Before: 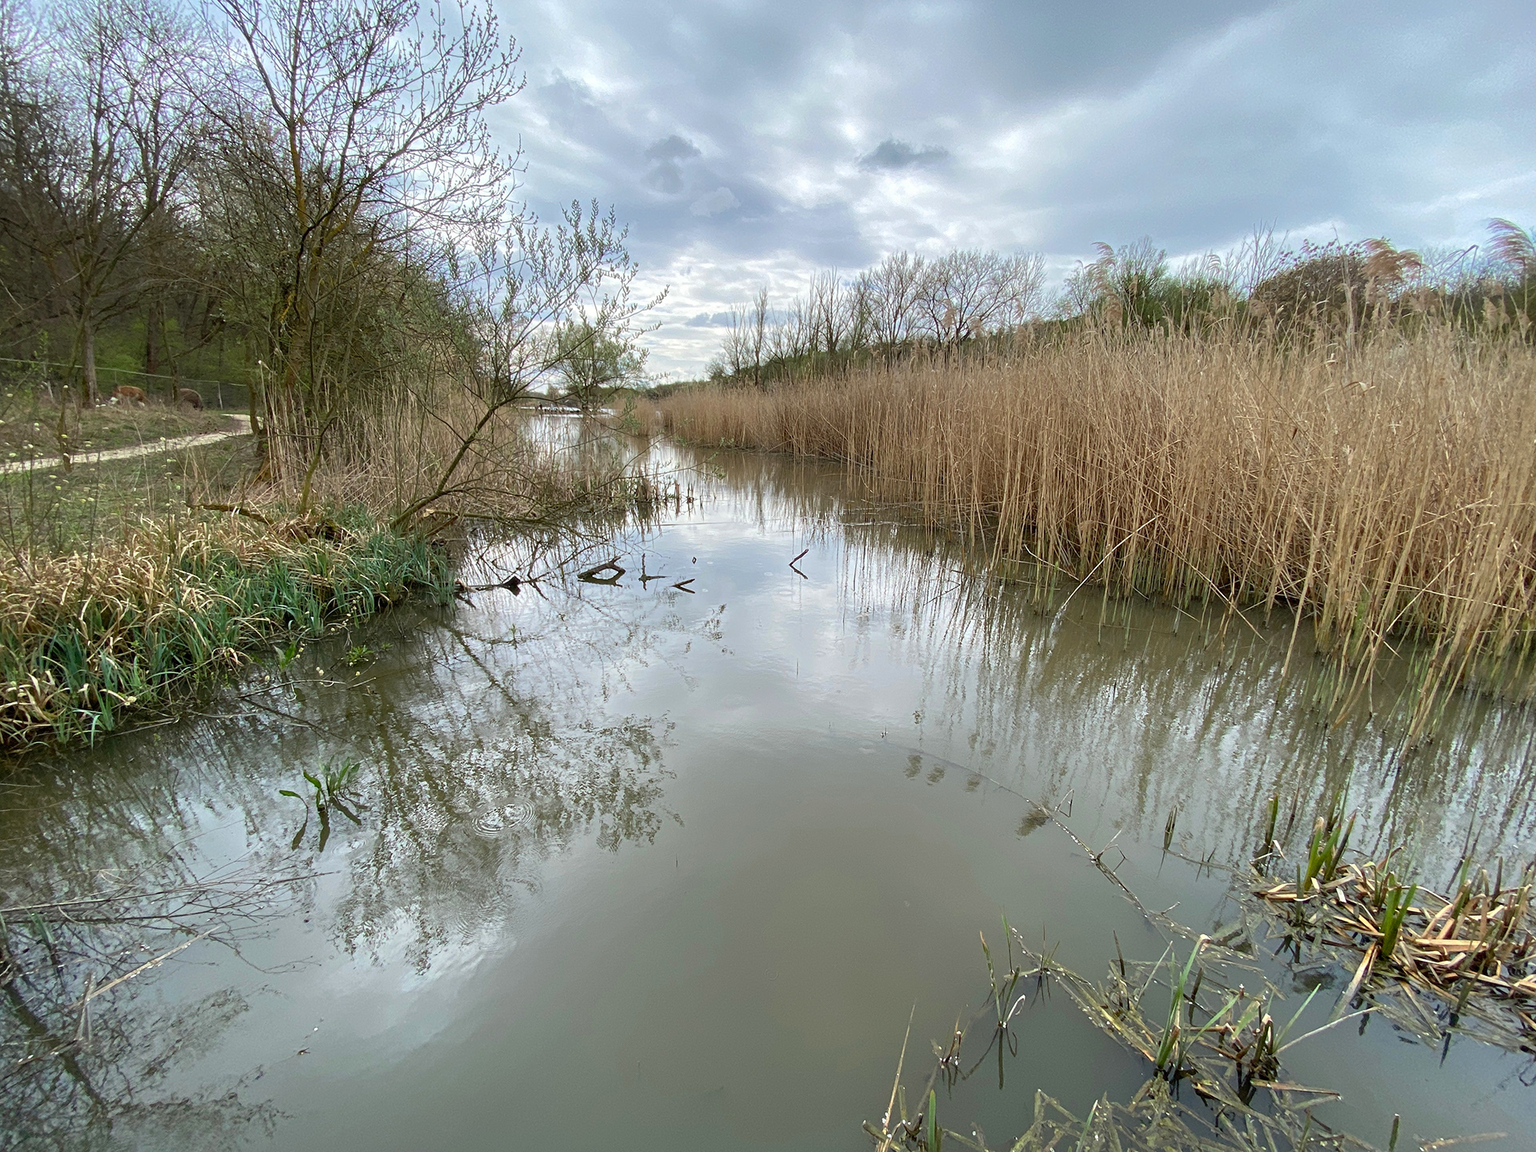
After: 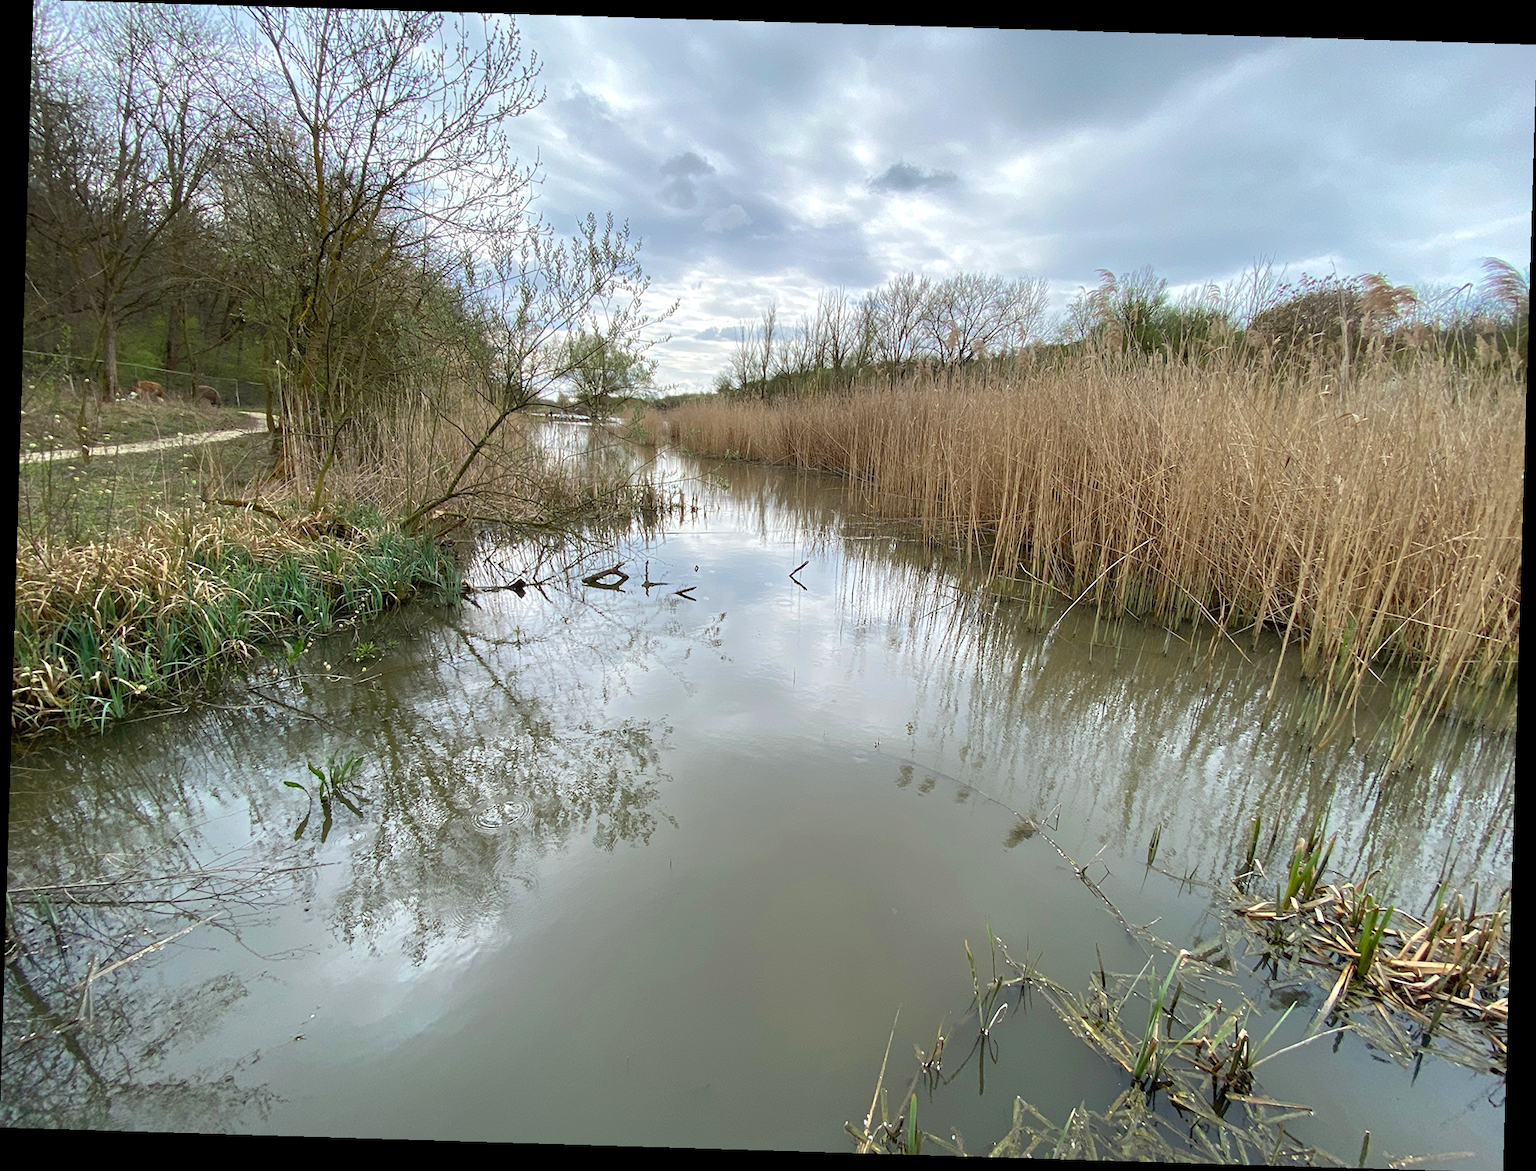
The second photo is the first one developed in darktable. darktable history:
rotate and perspective: rotation 1.72°, automatic cropping off
exposure: exposure 0.127 EV, compensate highlight preservation false
